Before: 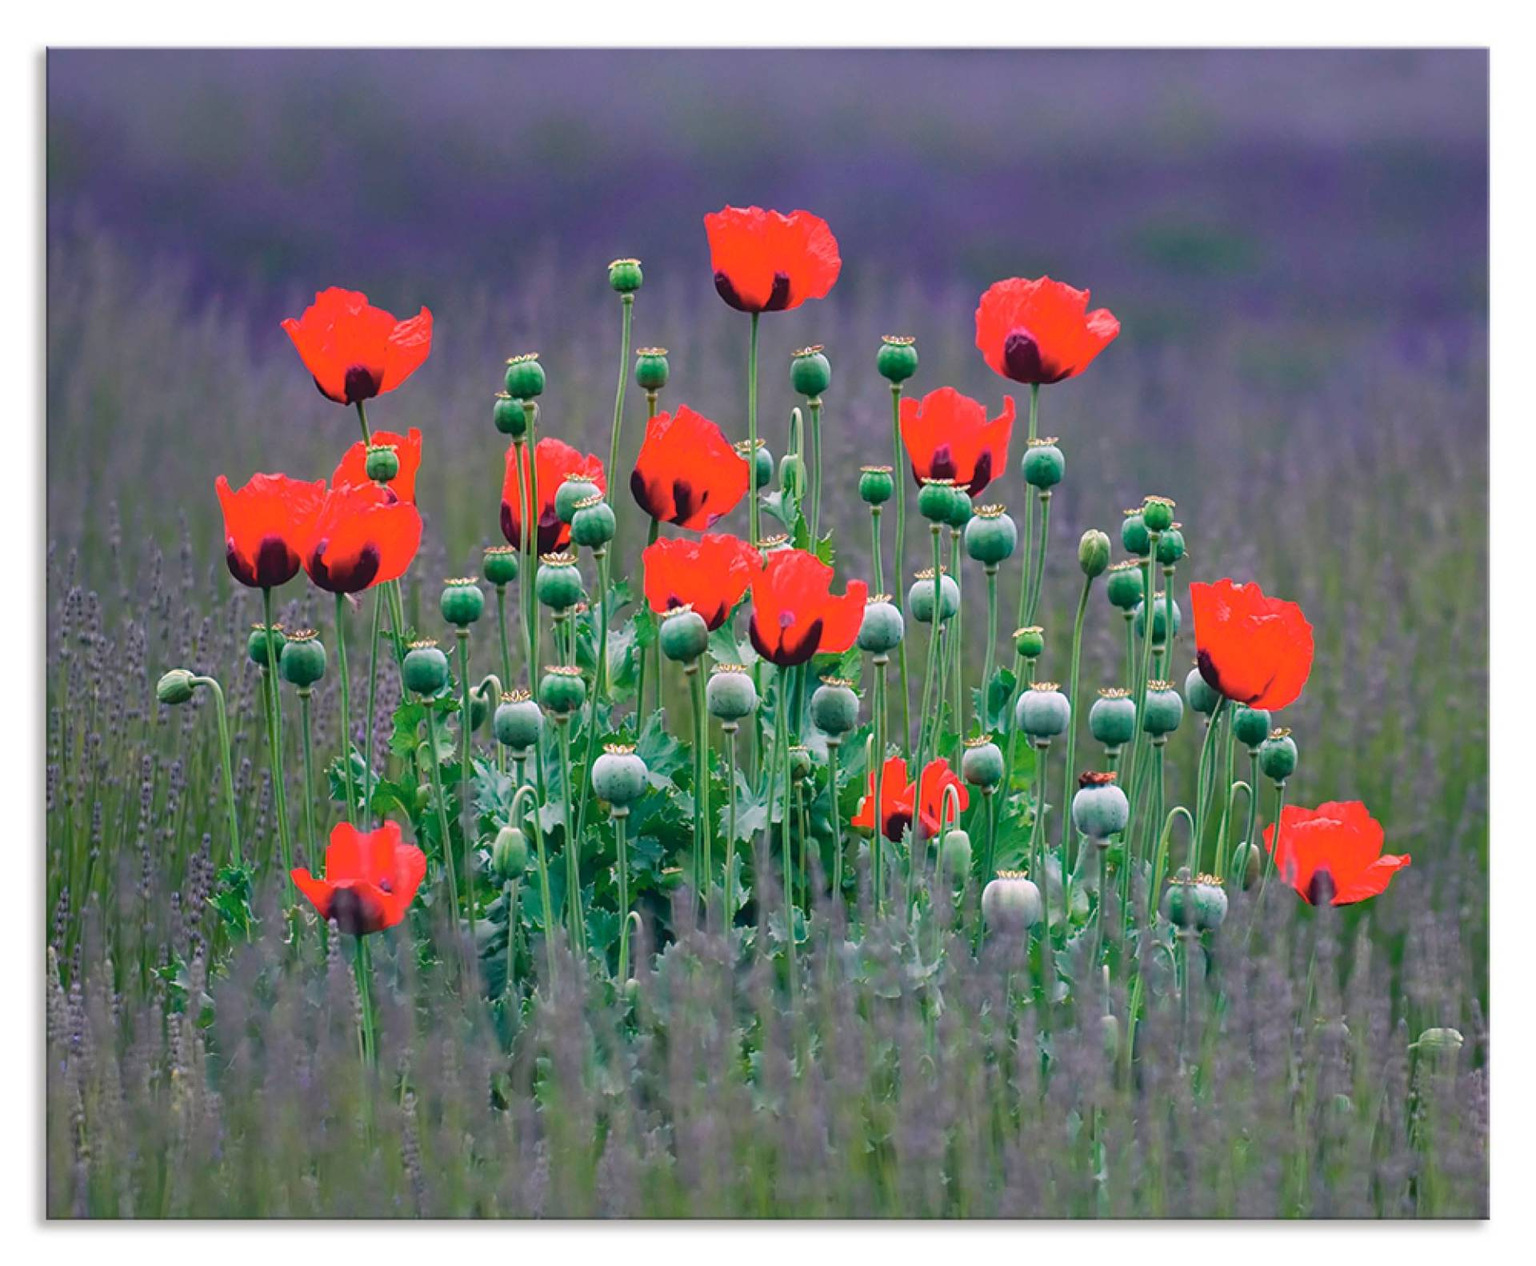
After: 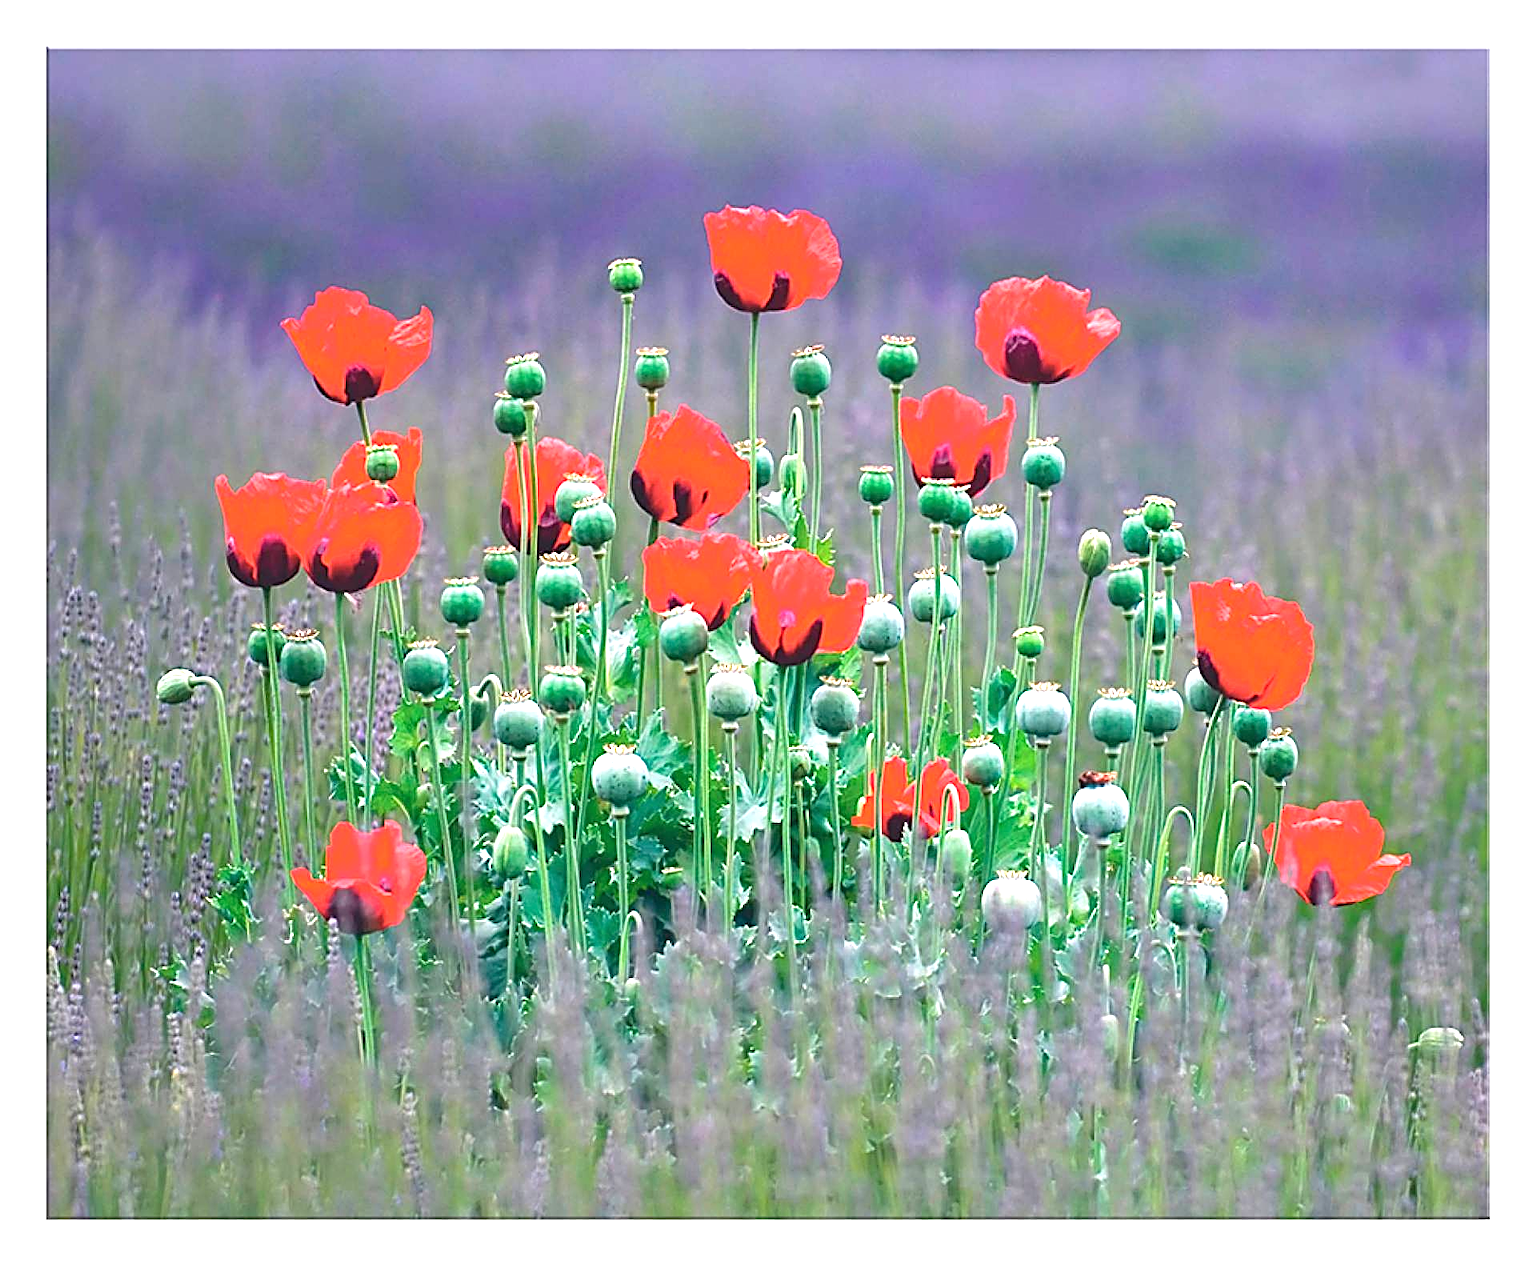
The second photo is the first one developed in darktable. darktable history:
sharpen: radius 2.595, amount 0.699
exposure: black level correction 0, exposure 1.2 EV, compensate highlight preservation false
